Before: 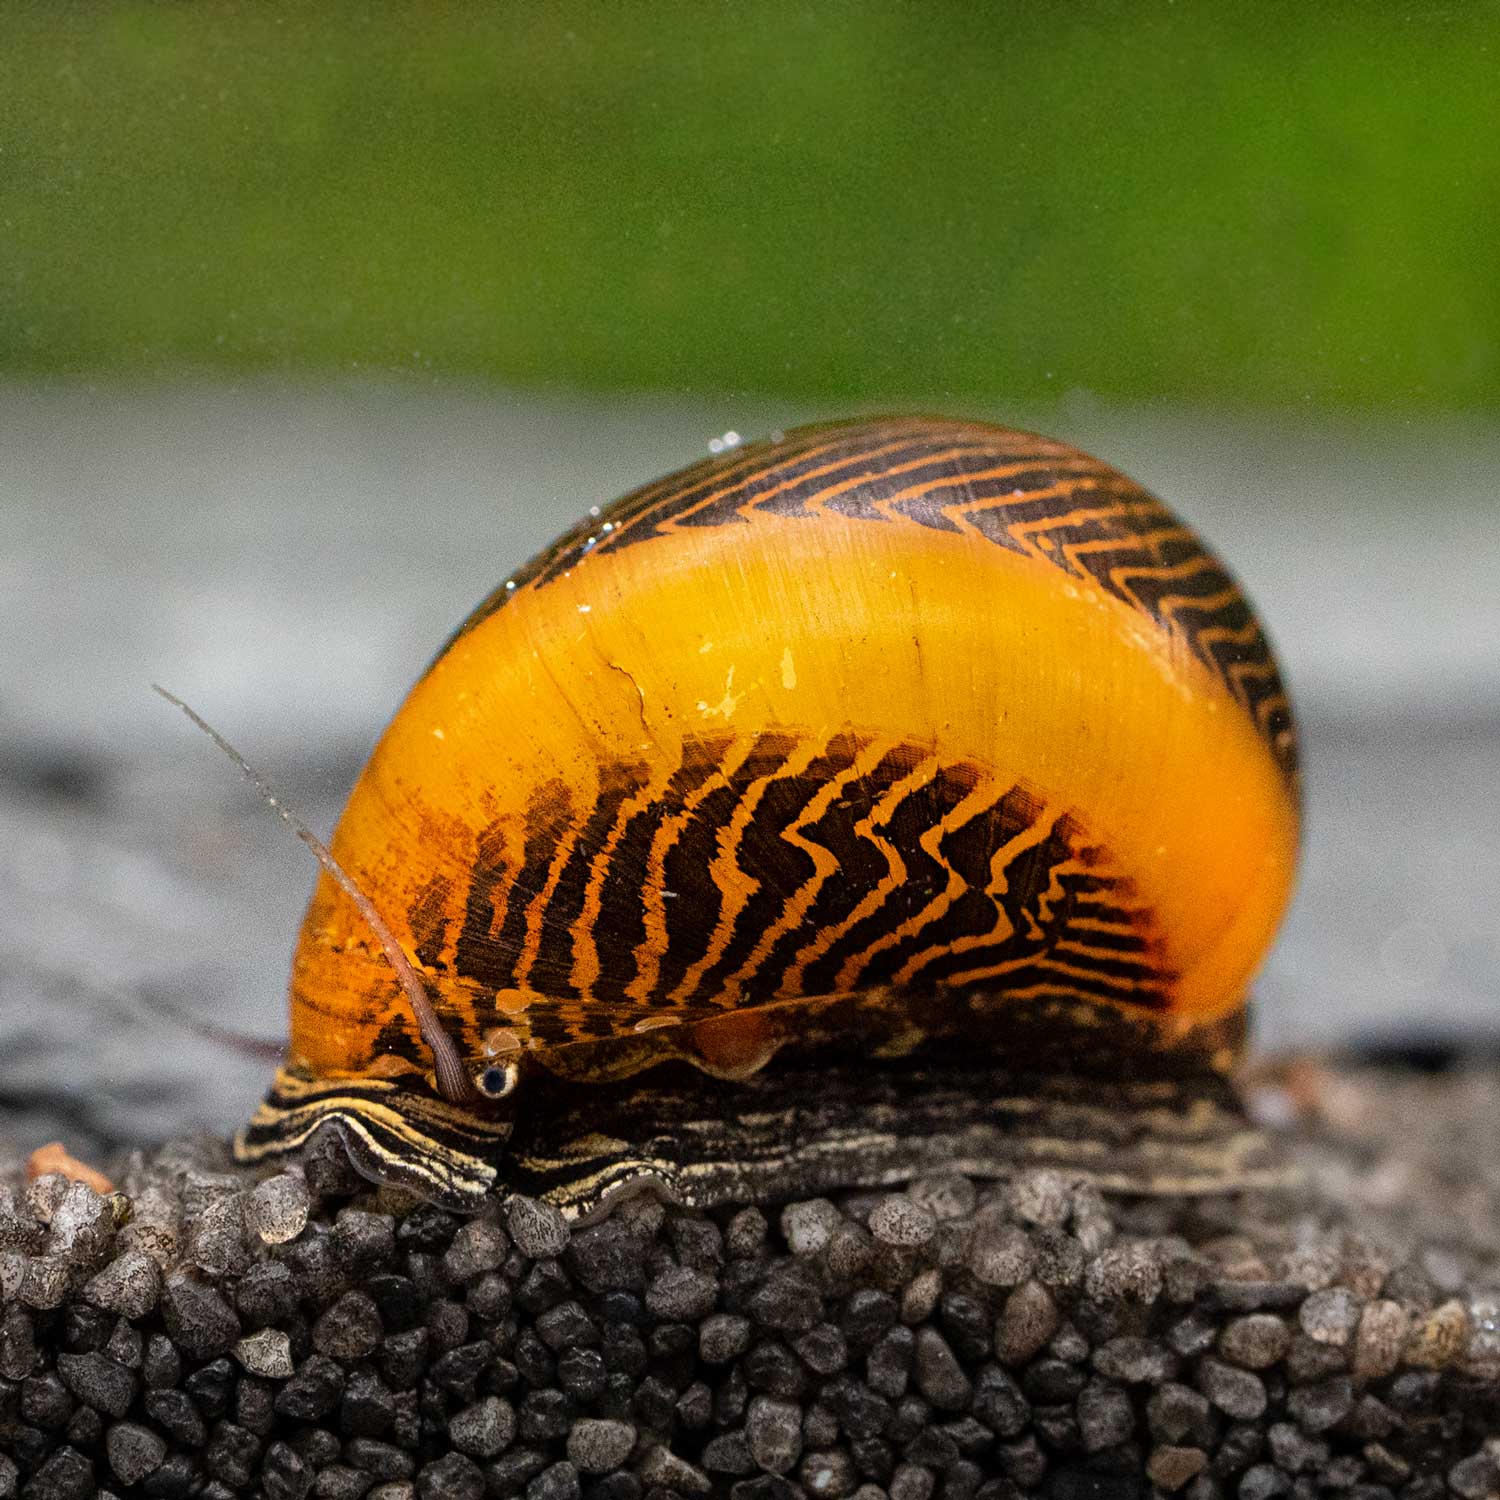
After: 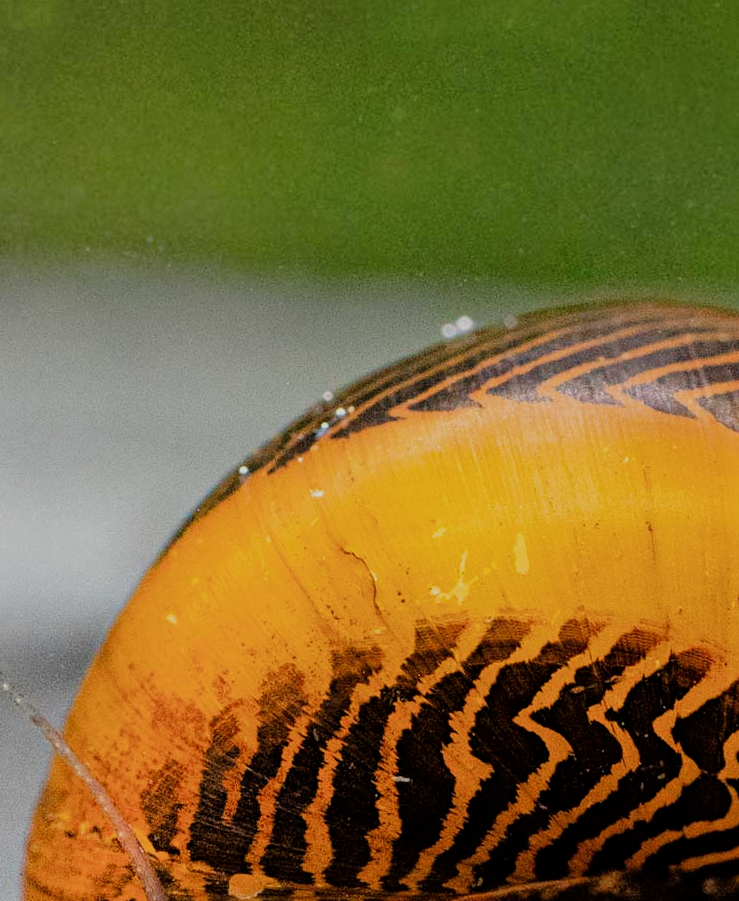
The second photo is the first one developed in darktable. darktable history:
crop: left 17.835%, top 7.675%, right 32.881%, bottom 32.213%
bloom: size 15%, threshold 97%, strength 7%
filmic rgb: black relative exposure -7.65 EV, white relative exposure 4.56 EV, hardness 3.61
